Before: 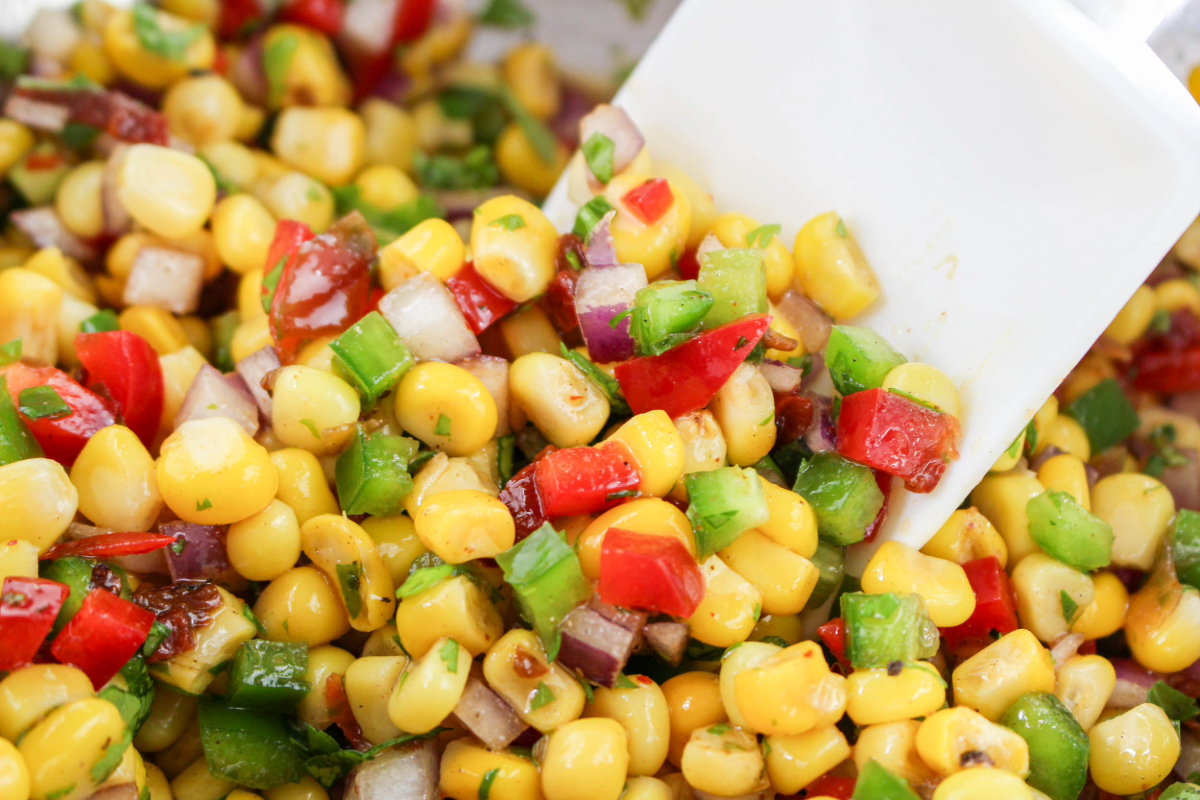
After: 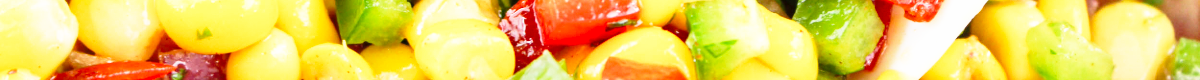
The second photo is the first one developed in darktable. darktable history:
crop and rotate: top 59.084%, bottom 30.916%
base curve: curves: ch0 [(0, 0) (0.026, 0.03) (0.109, 0.232) (0.351, 0.748) (0.669, 0.968) (1, 1)], preserve colors none
